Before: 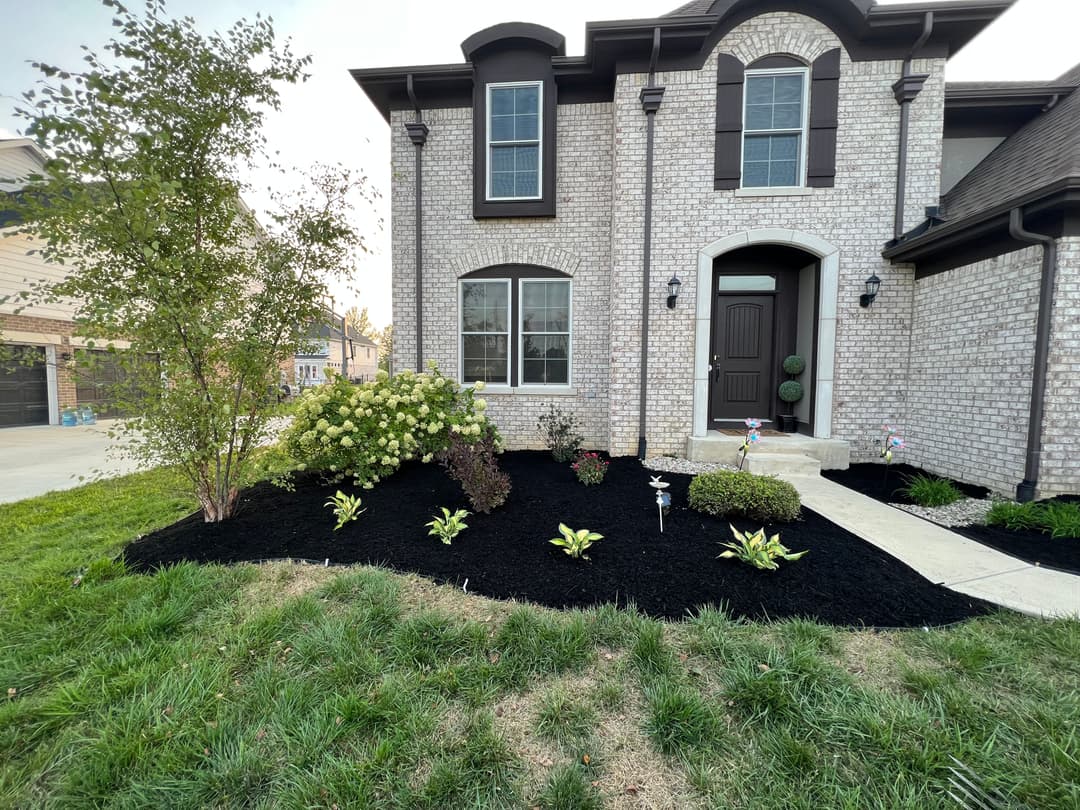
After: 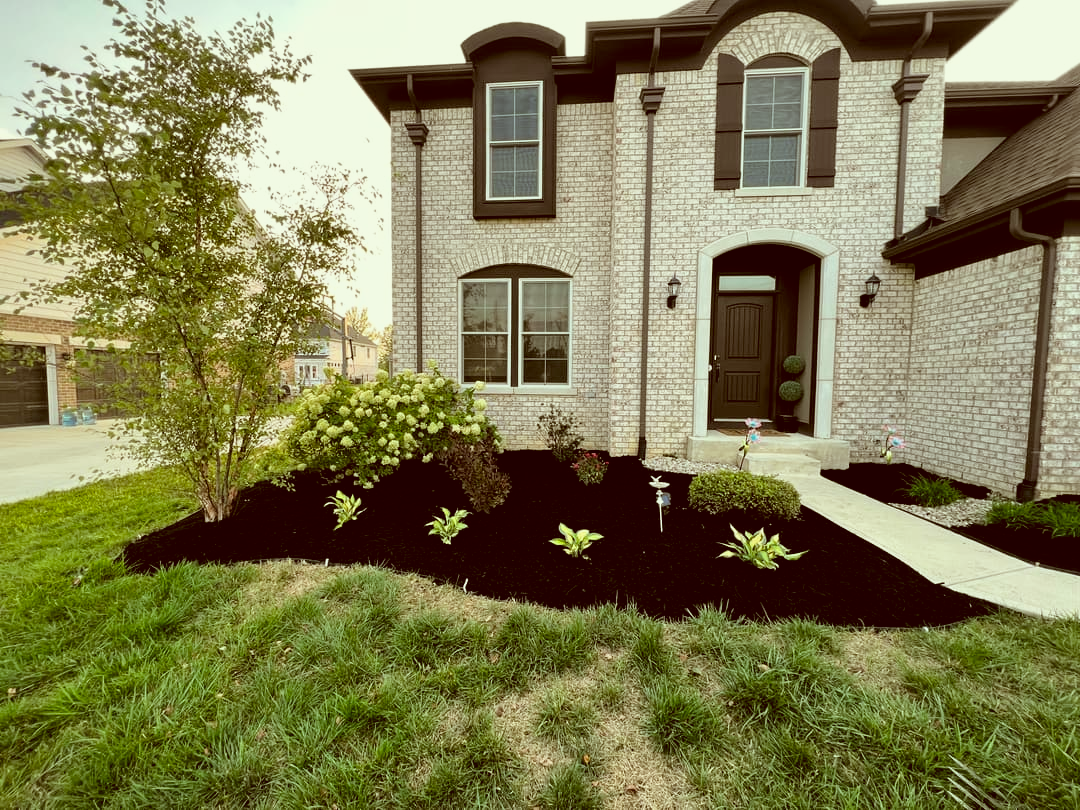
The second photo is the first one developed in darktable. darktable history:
color correction: highlights a* -6.11, highlights b* 9.35, shadows a* 10.69, shadows b* 23.39
filmic rgb: black relative exposure -12.08 EV, white relative exposure 2.81 EV, target black luminance 0%, hardness 8.06, latitude 70.29%, contrast 1.139, highlights saturation mix 11.39%, shadows ↔ highlights balance -0.39%
